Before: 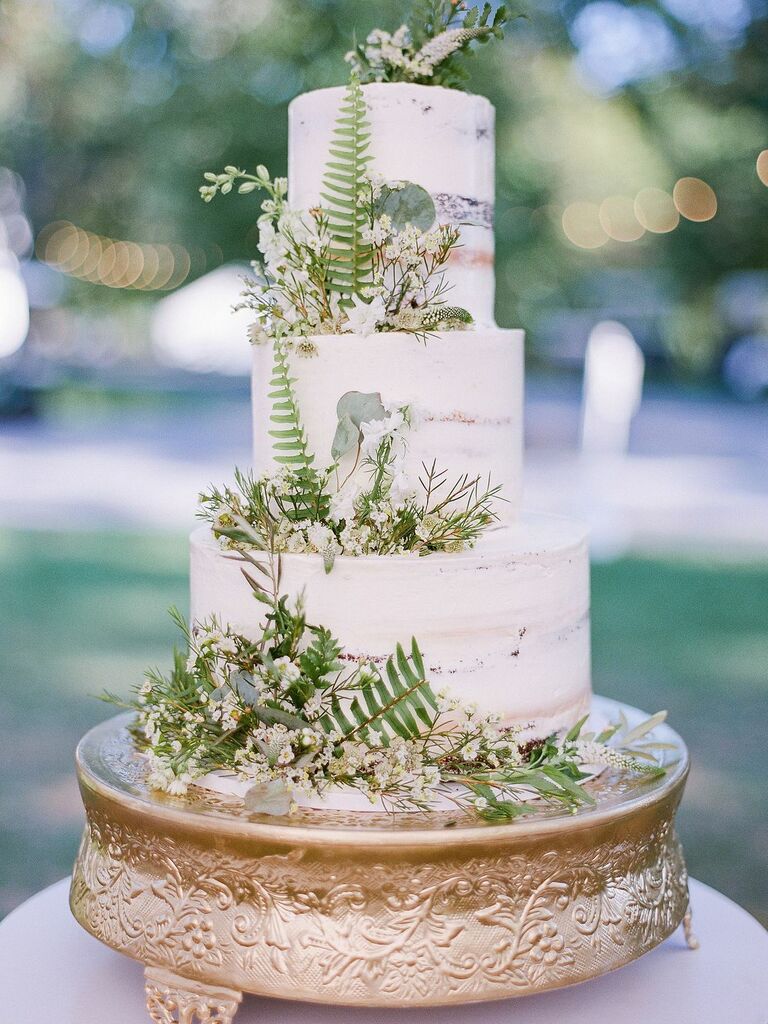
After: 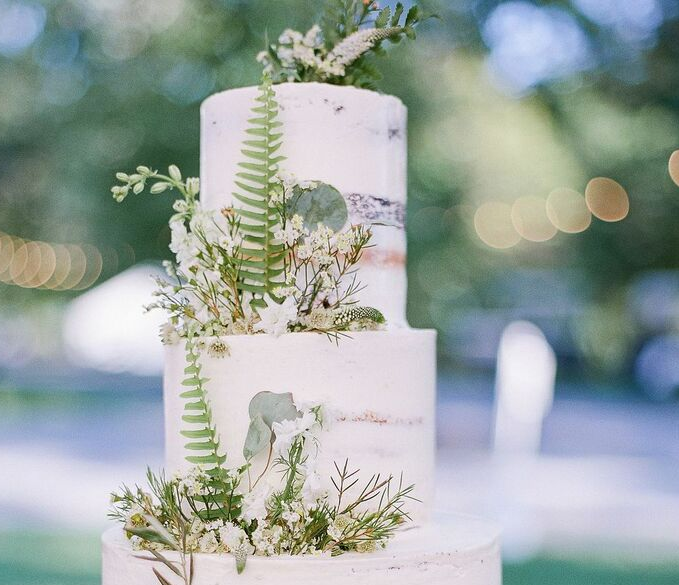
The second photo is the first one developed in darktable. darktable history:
crop and rotate: left 11.517%, bottom 42.821%
tone equalizer: on, module defaults
